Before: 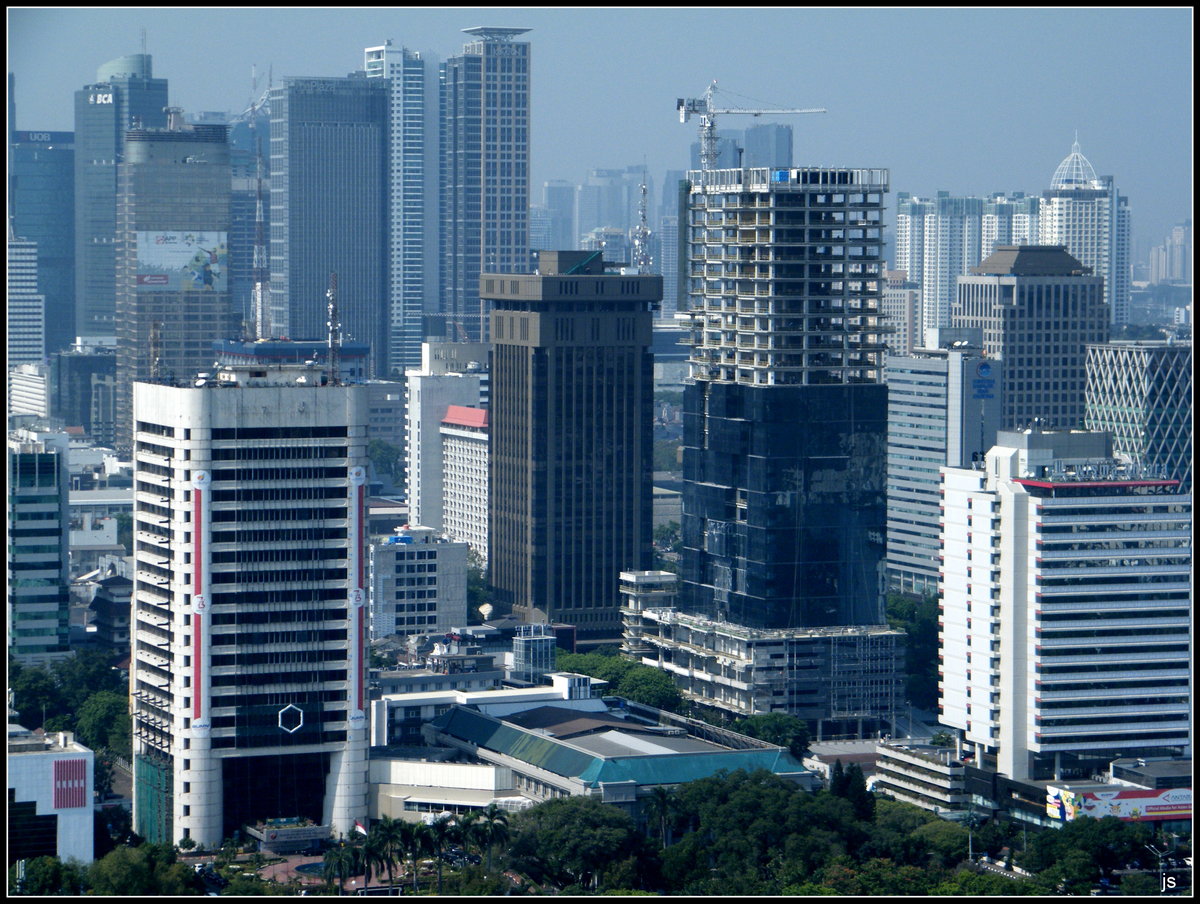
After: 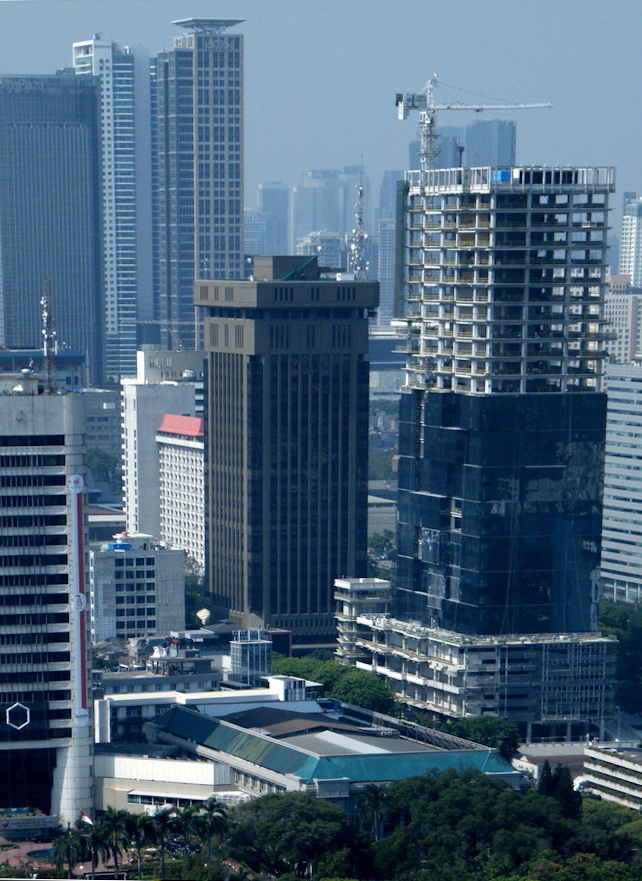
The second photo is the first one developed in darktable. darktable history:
crop: left 21.496%, right 22.254%
rotate and perspective: rotation 0.074°, lens shift (vertical) 0.096, lens shift (horizontal) -0.041, crop left 0.043, crop right 0.952, crop top 0.024, crop bottom 0.979
